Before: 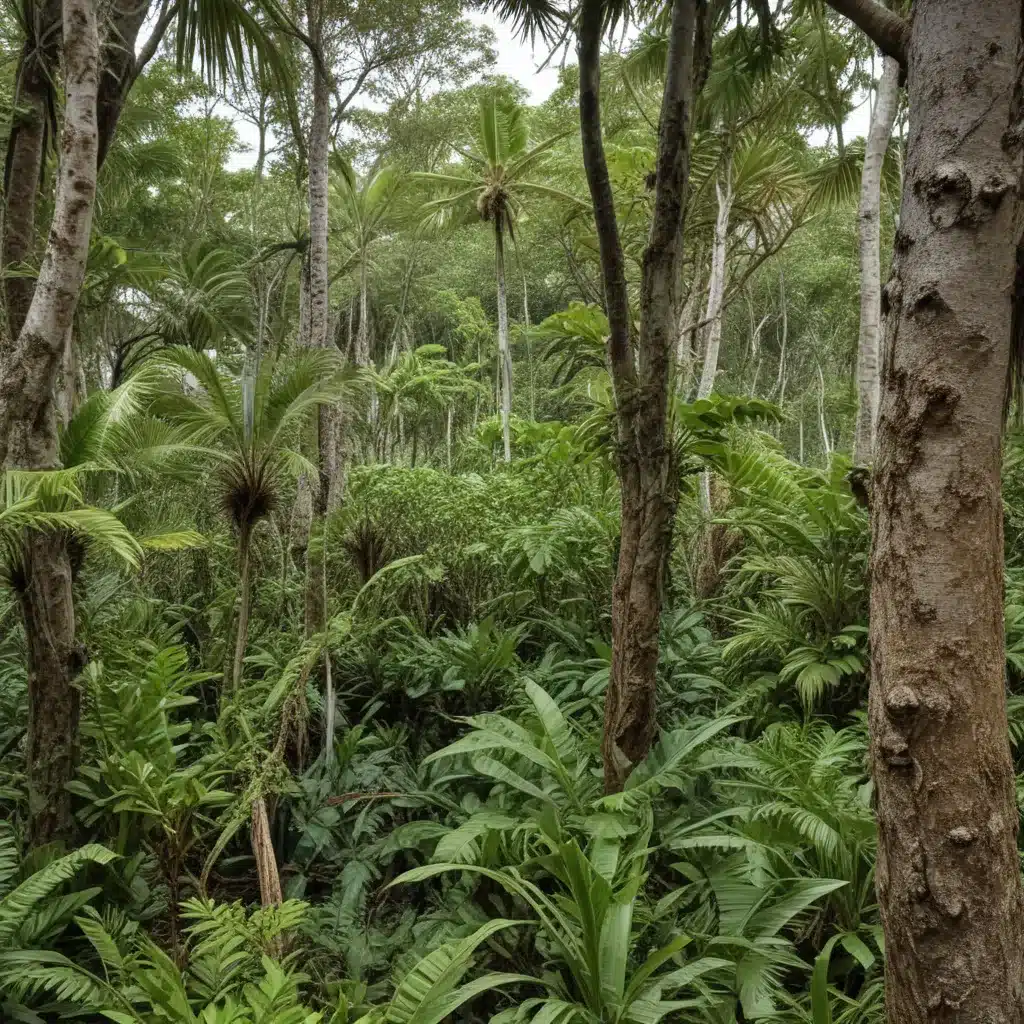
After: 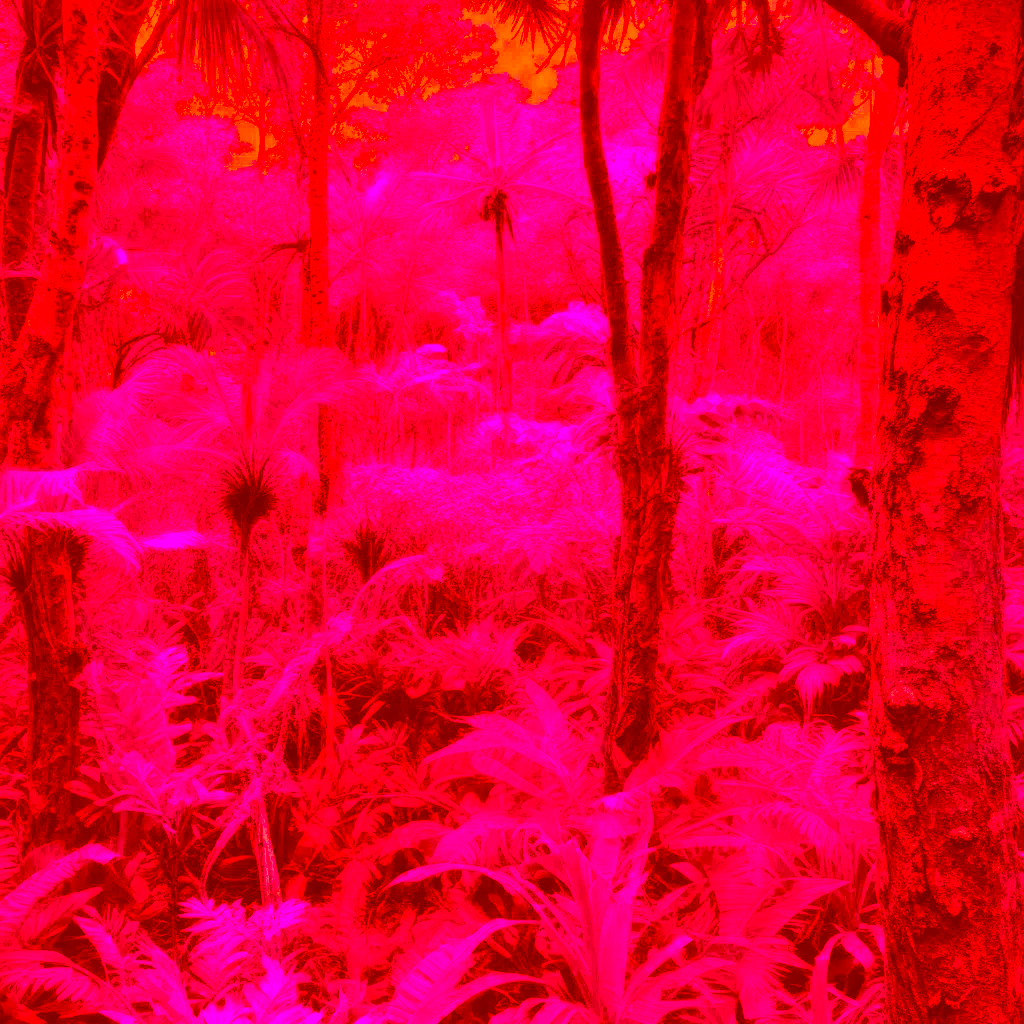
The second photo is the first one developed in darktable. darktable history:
color correction: highlights a* -39.1, highlights b* -39.93, shadows a* -39.24, shadows b* -39.25, saturation -2.95
exposure: exposure -0.148 EV, compensate exposure bias true, compensate highlight preservation false
contrast brightness saturation: contrast 0.205, brightness 0.157, saturation 0.223
